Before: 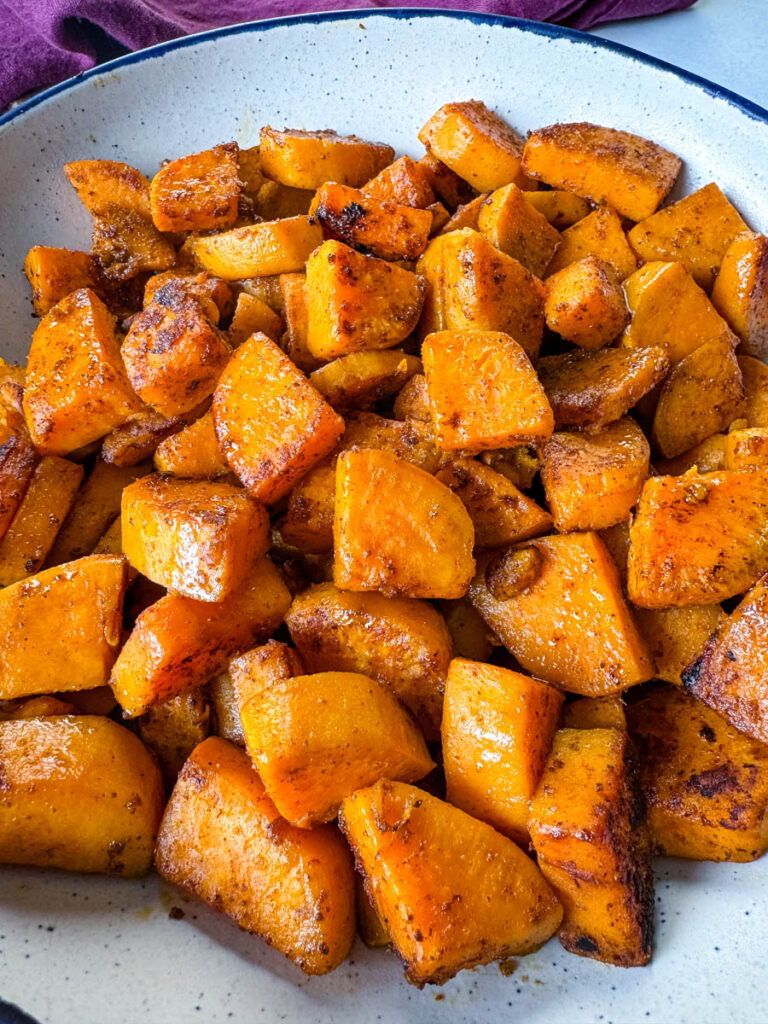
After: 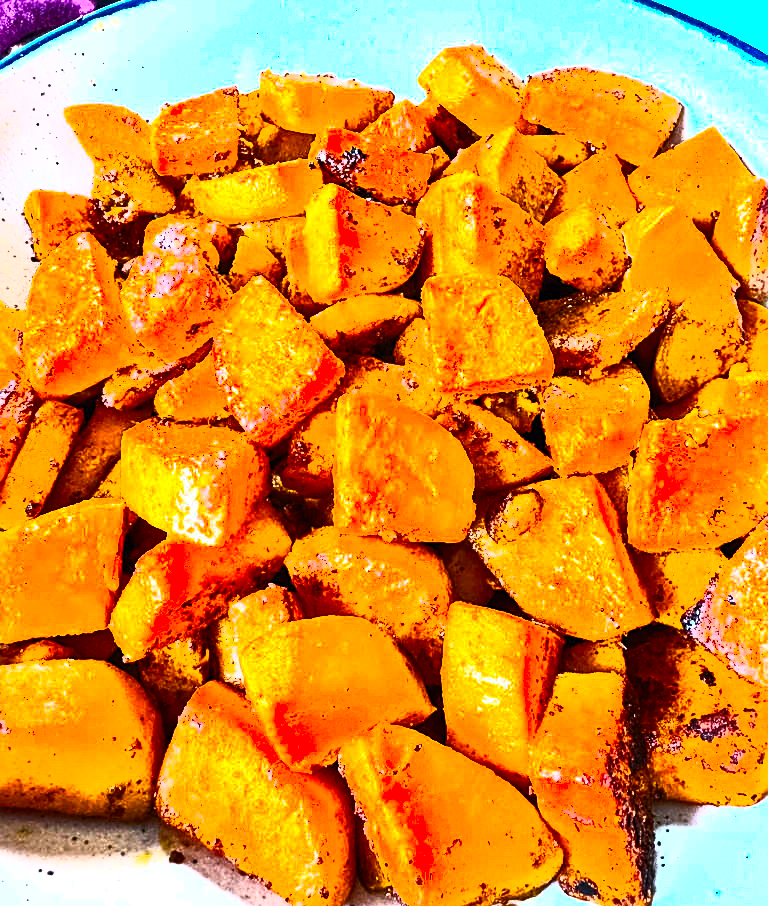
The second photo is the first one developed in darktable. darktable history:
sharpen: on, module defaults
color balance rgb: perceptual saturation grading › global saturation -0.054%, perceptual brilliance grading › global brilliance 30.116%, perceptual brilliance grading › highlights 50.59%, perceptual brilliance grading › mid-tones 49.149%, perceptual brilliance grading › shadows -21.511%
tone curve: curves: ch0 [(0, 0) (0.004, 0.001) (0.133, 0.112) (0.325, 0.362) (0.832, 0.893) (1, 1)], color space Lab, independent channels, preserve colors none
crop and rotate: top 5.534%, bottom 5.904%
contrast brightness saturation: contrast 0.819, brightness 0.593, saturation 0.572
